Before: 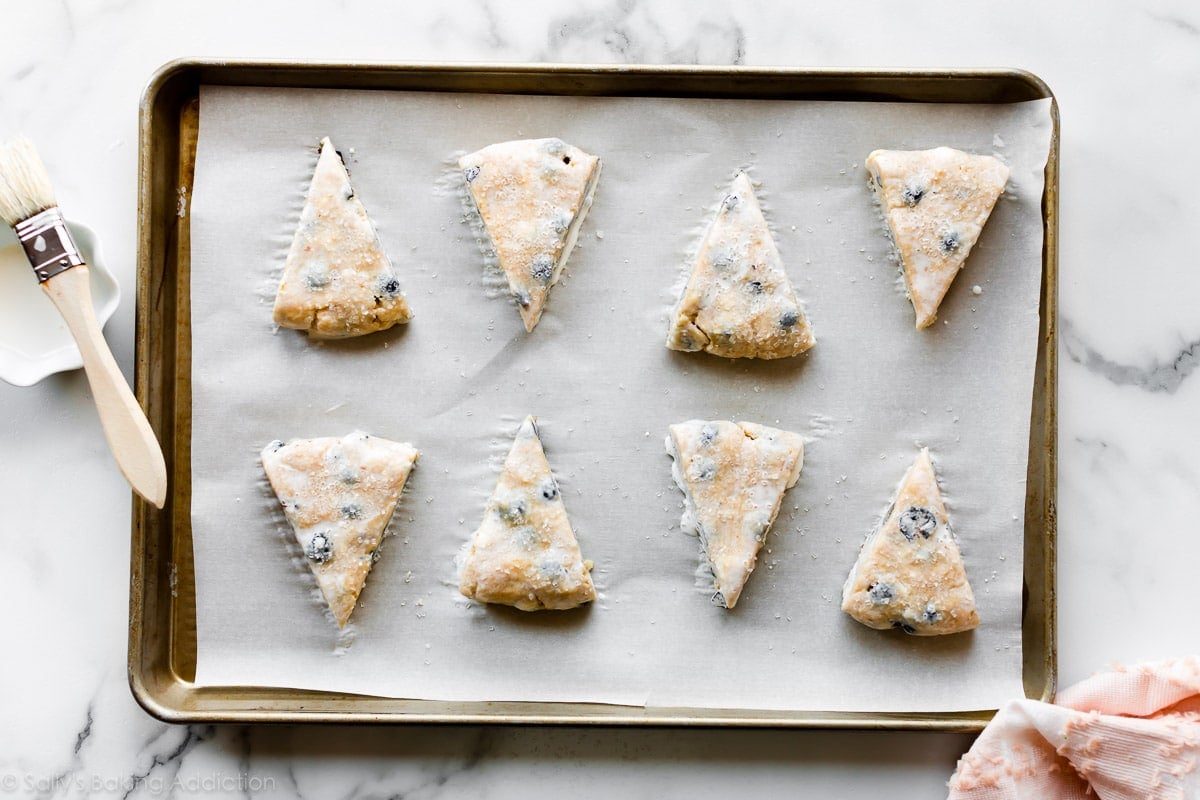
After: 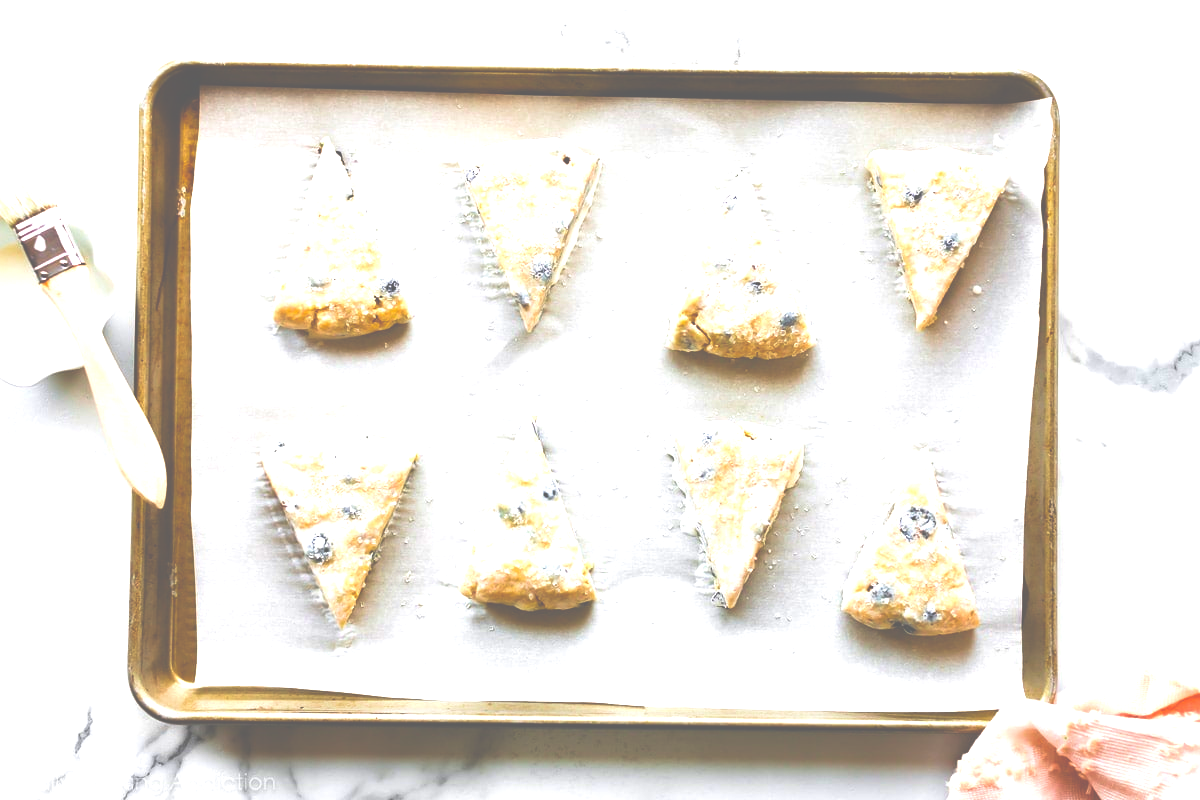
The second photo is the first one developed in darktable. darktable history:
color balance rgb: linear chroma grading › global chroma 8.721%, perceptual saturation grading › global saturation 25.09%, perceptual brilliance grading › global brilliance 9.557%, global vibrance 11.119%
exposure: black level correction -0.07, exposure 0.501 EV, compensate highlight preservation false
velvia: on, module defaults
